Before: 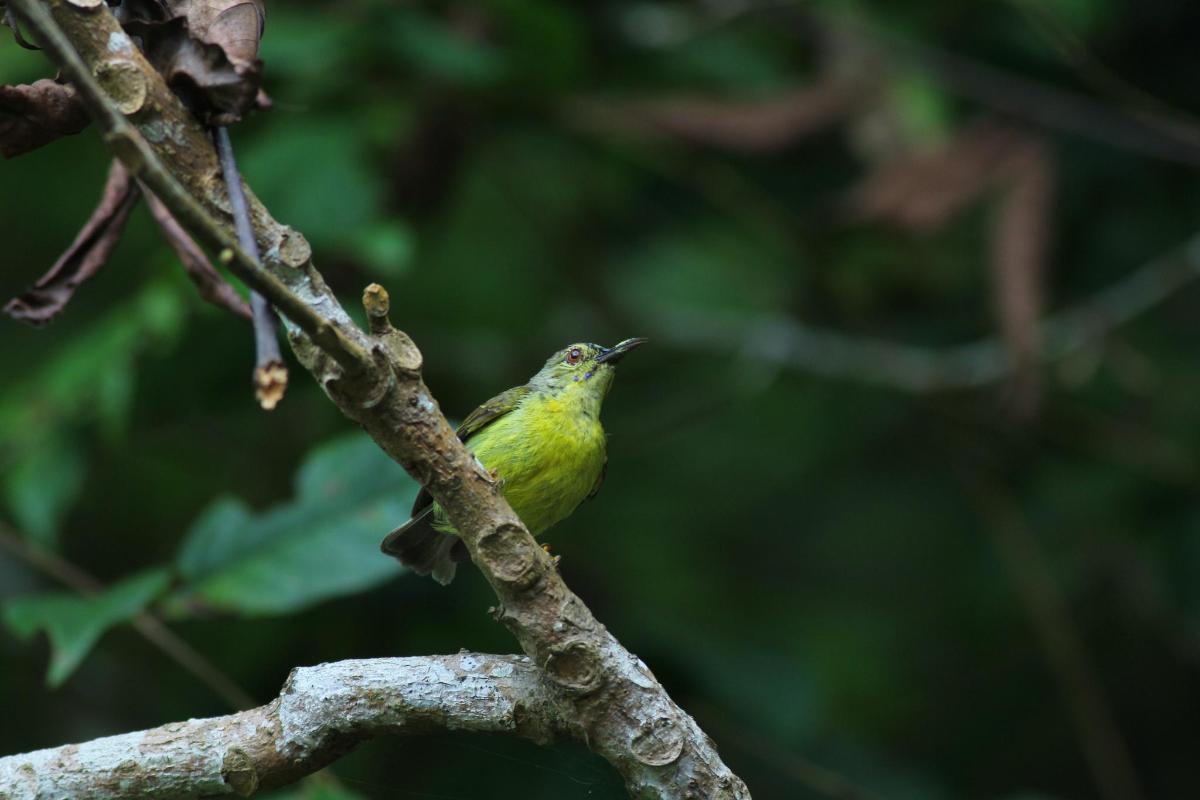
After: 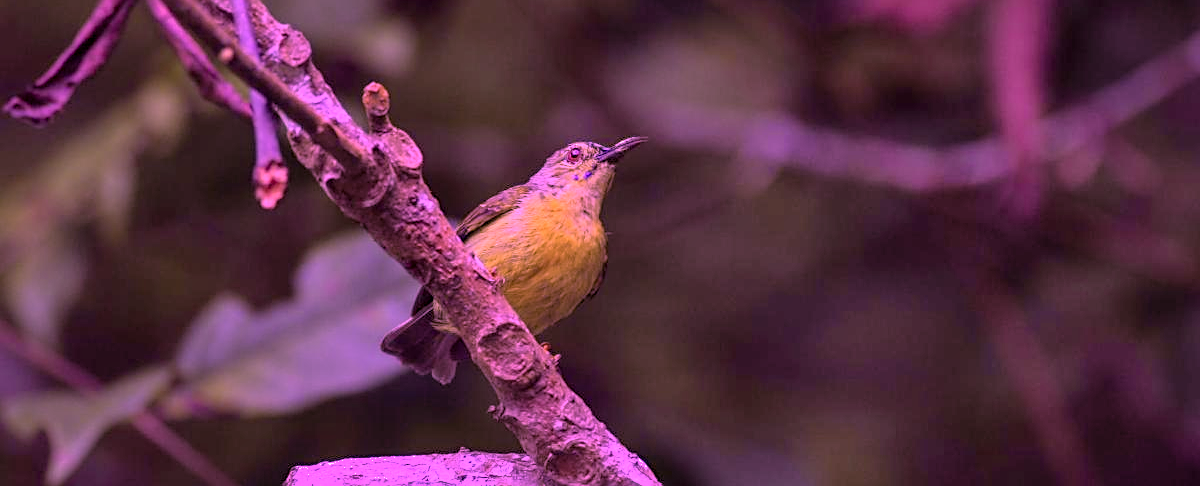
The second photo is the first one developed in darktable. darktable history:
local contrast: on, module defaults
crop and rotate: top 25.232%, bottom 13.976%
sharpen: on, module defaults
color calibration: illuminant custom, x 0.261, y 0.521, temperature 7029 K, gamut compression 1.73
color balance rgb: shadows lift › luminance -9.966%, perceptual saturation grading › global saturation 25.341%
exposure: compensate highlight preservation false
shadows and highlights: on, module defaults
